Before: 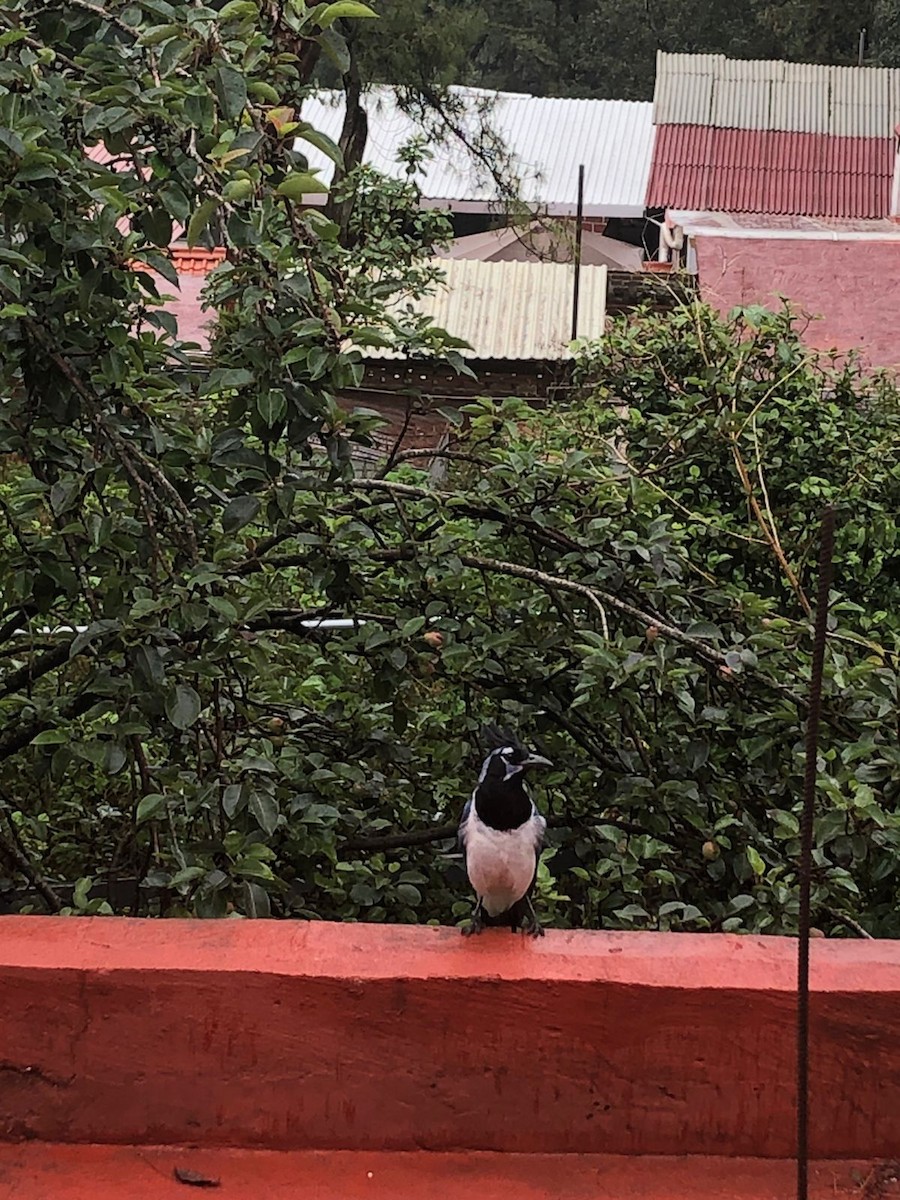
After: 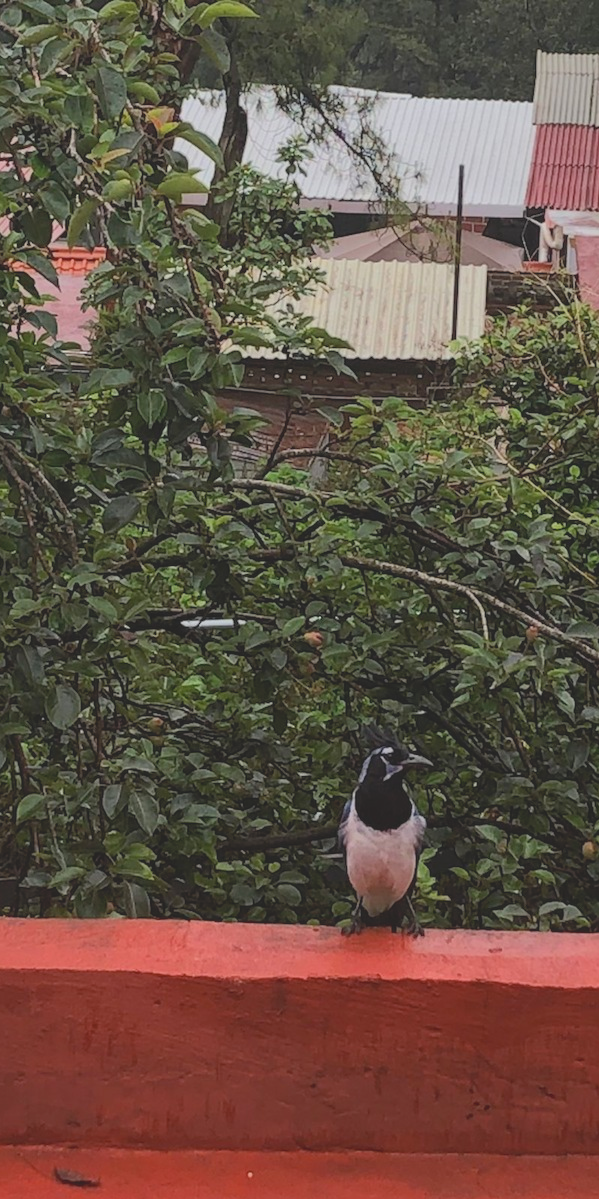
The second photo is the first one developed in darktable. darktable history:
contrast brightness saturation: contrast -0.28
crop and rotate: left 13.409%, right 19.924%
